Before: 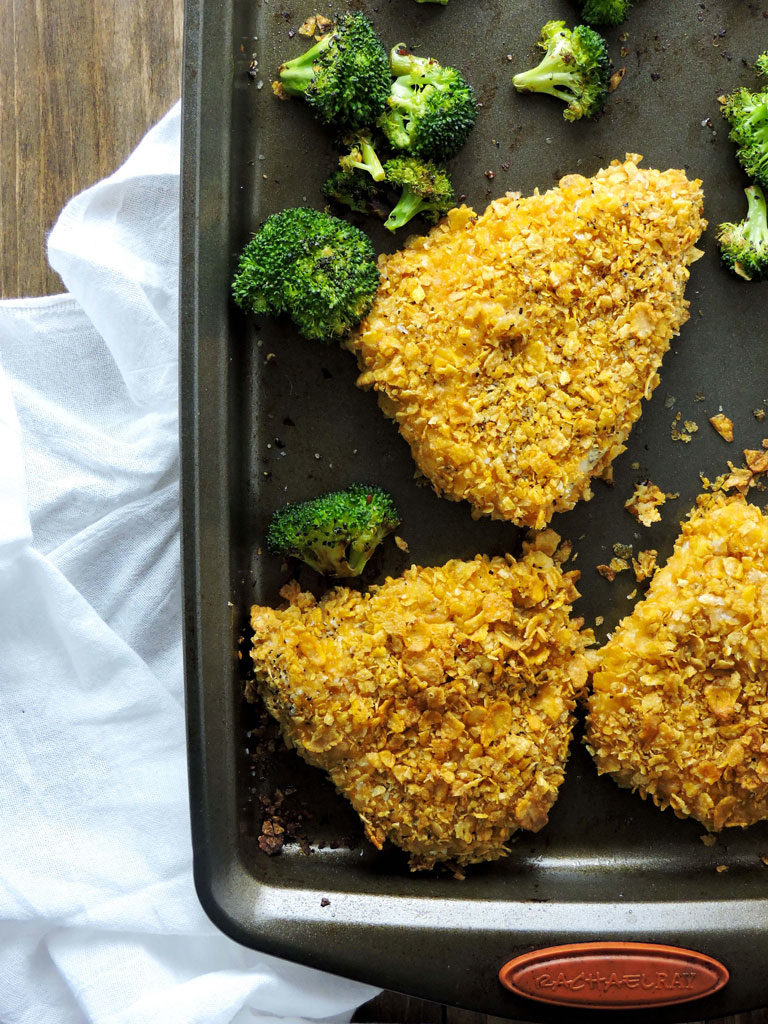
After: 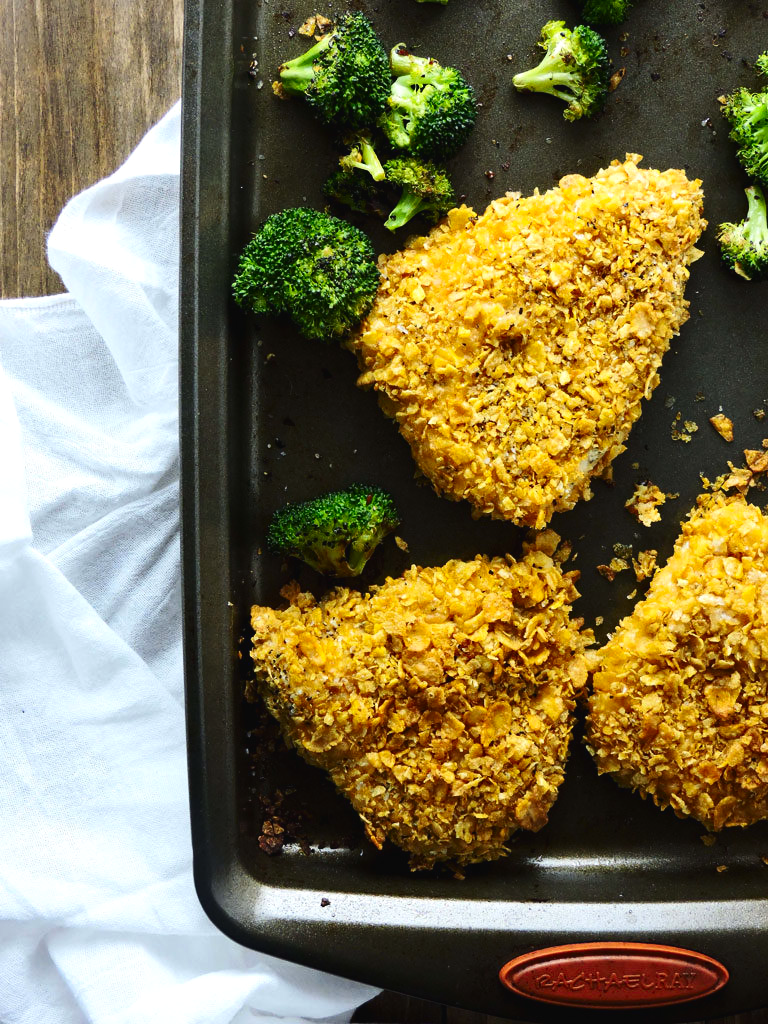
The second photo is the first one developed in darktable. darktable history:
exposure: black level correction -0.008, exposure 0.067 EV, compensate highlight preservation false
contrast brightness saturation: contrast 0.2, brightness -0.11, saturation 0.1
